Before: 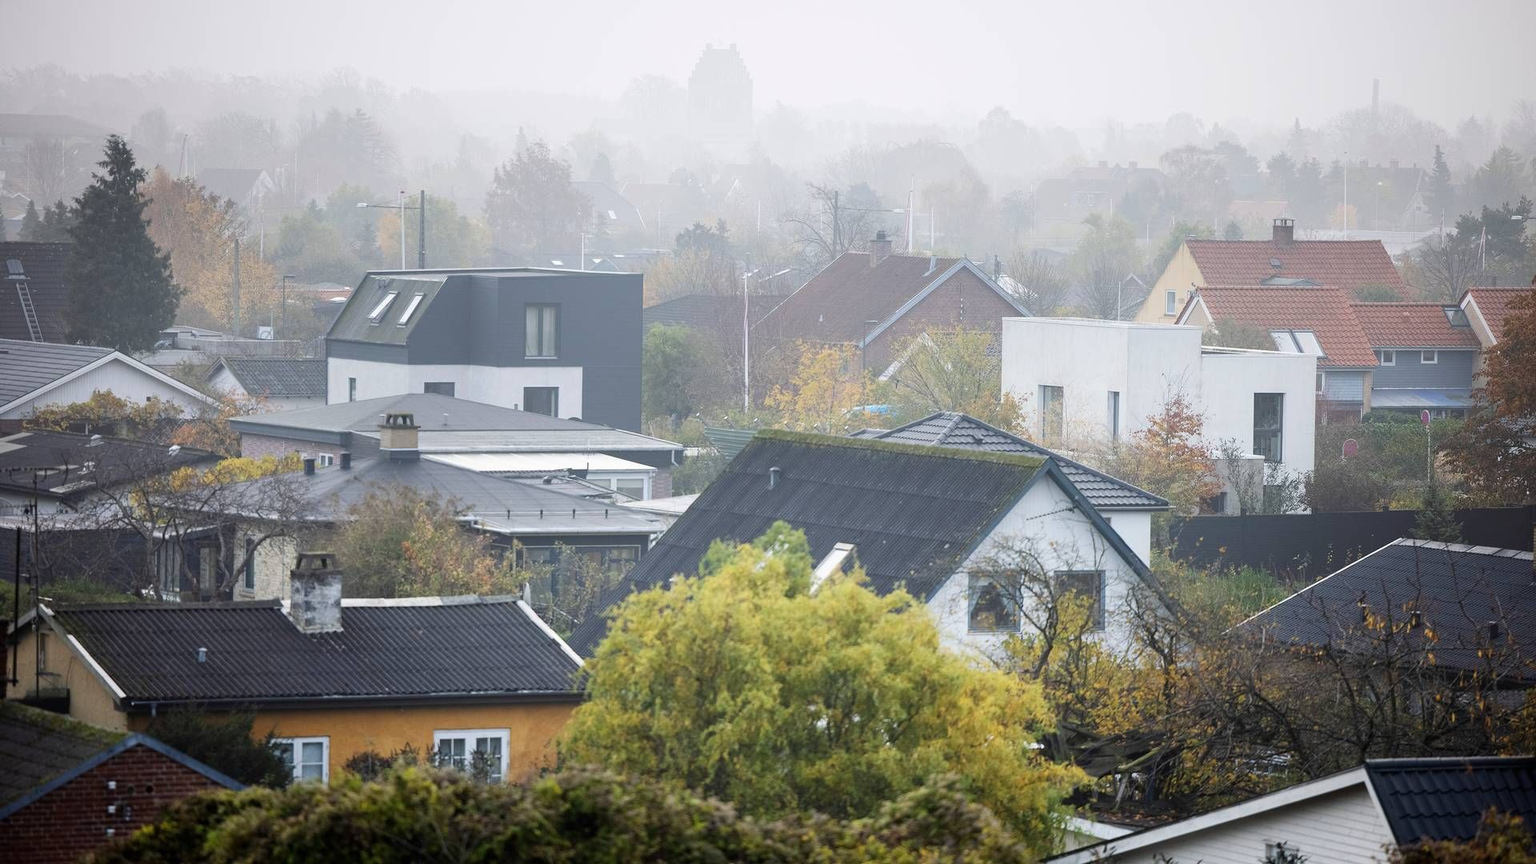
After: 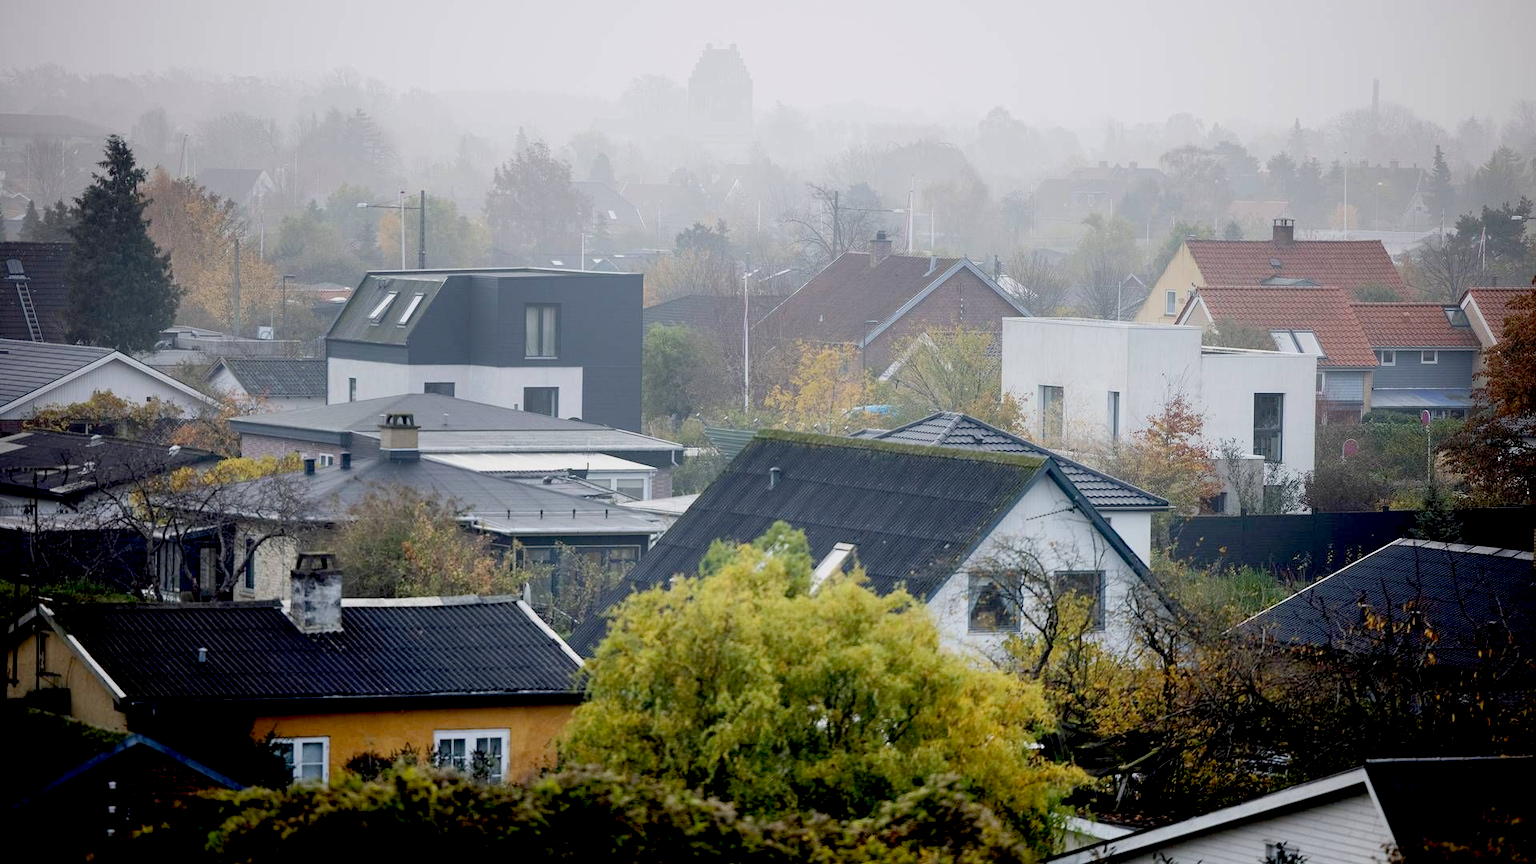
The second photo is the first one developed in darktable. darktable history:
exposure: black level correction 0.046, exposure -0.231 EV, compensate highlight preservation false
